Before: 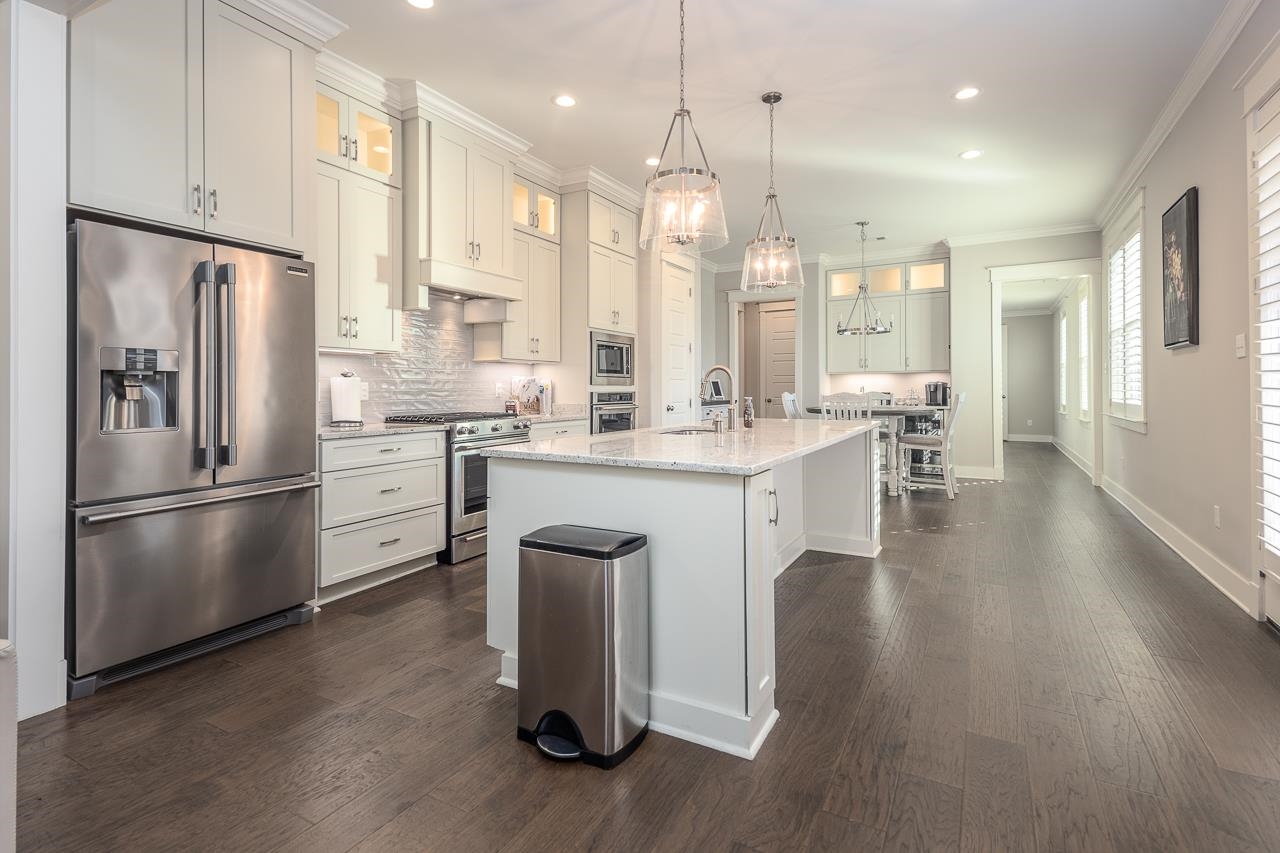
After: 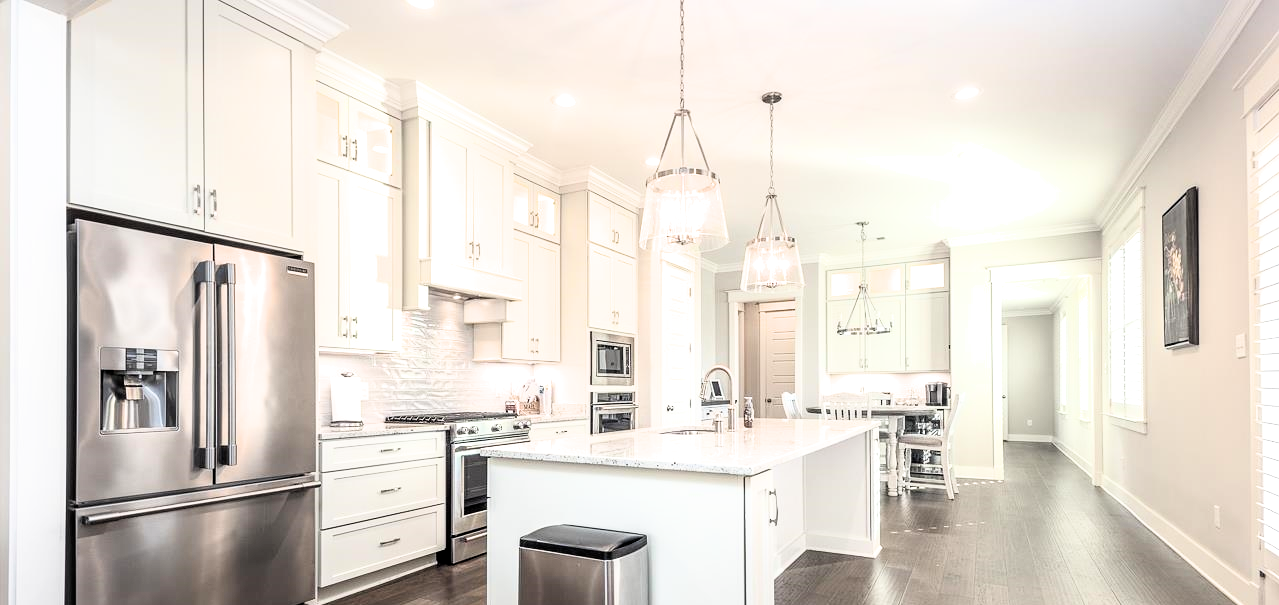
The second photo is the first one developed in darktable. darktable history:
exposure: black level correction 0, exposure 0.694 EV, compensate exposure bias true, compensate highlight preservation false
crop: right 0.001%, bottom 29.016%
filmic rgb: middle gray luminance 8.82%, black relative exposure -6.25 EV, white relative exposure 2.72 EV, target black luminance 0%, hardness 4.73, latitude 74.11%, contrast 1.334, shadows ↔ highlights balance 9.46%, iterations of high-quality reconstruction 0
